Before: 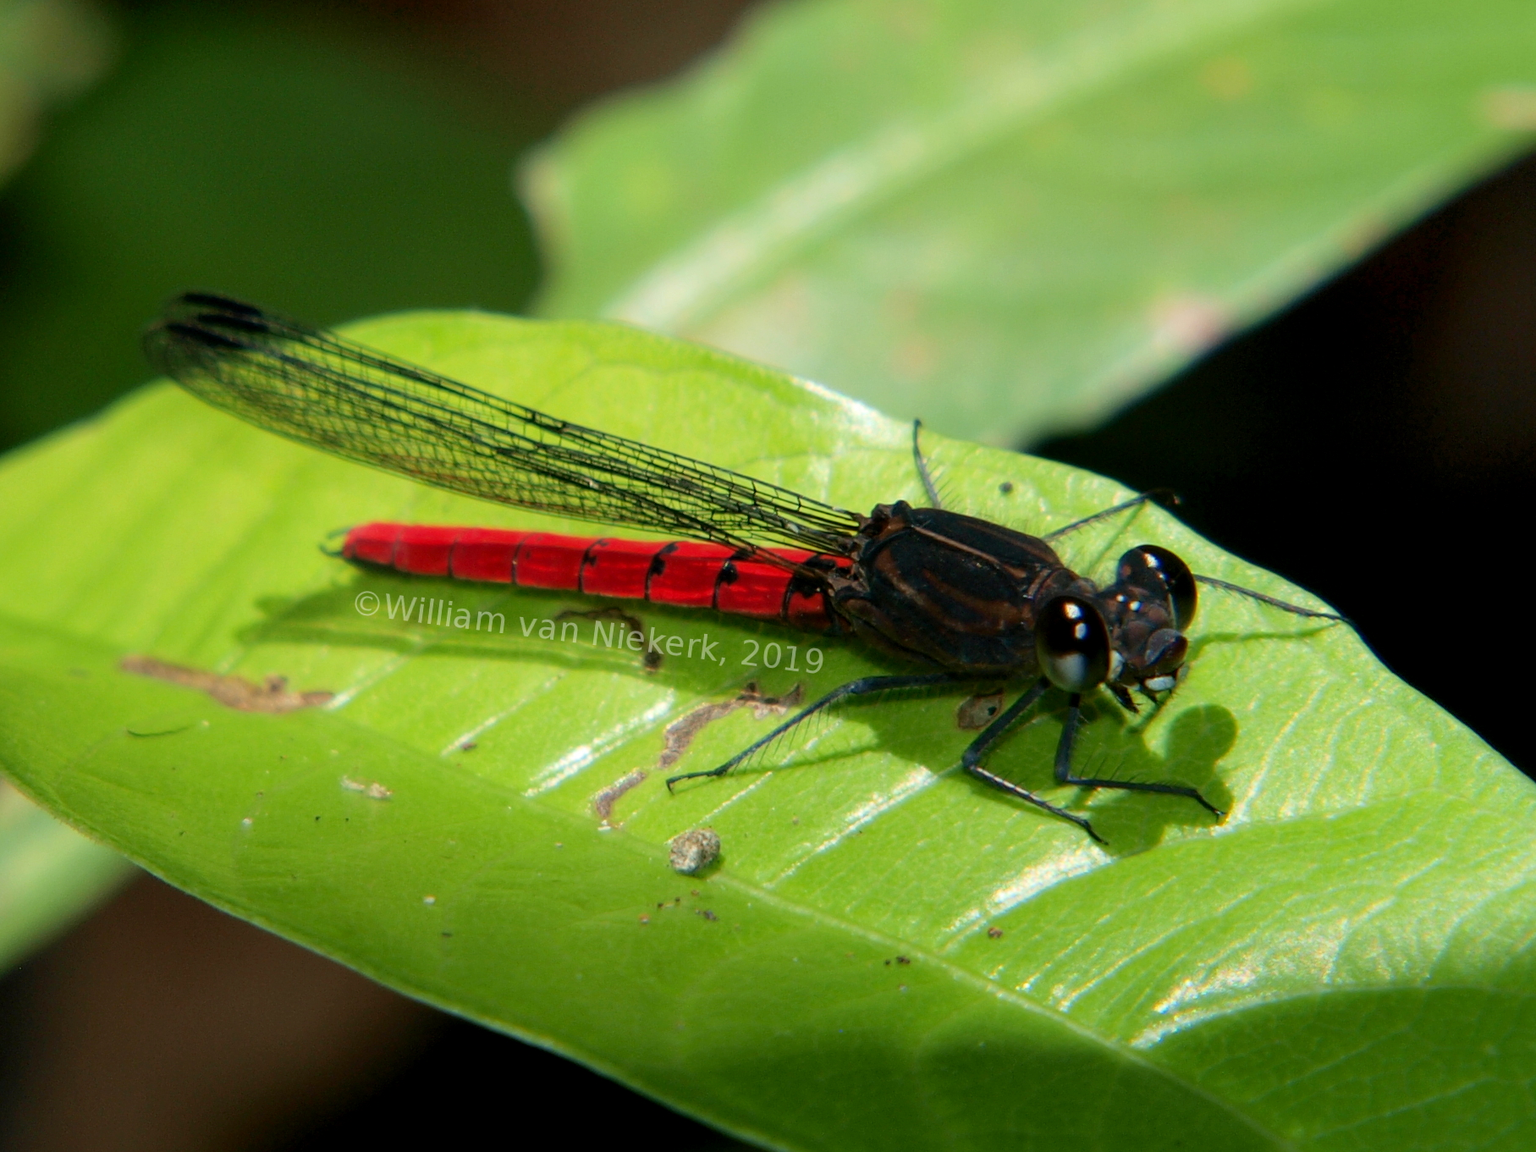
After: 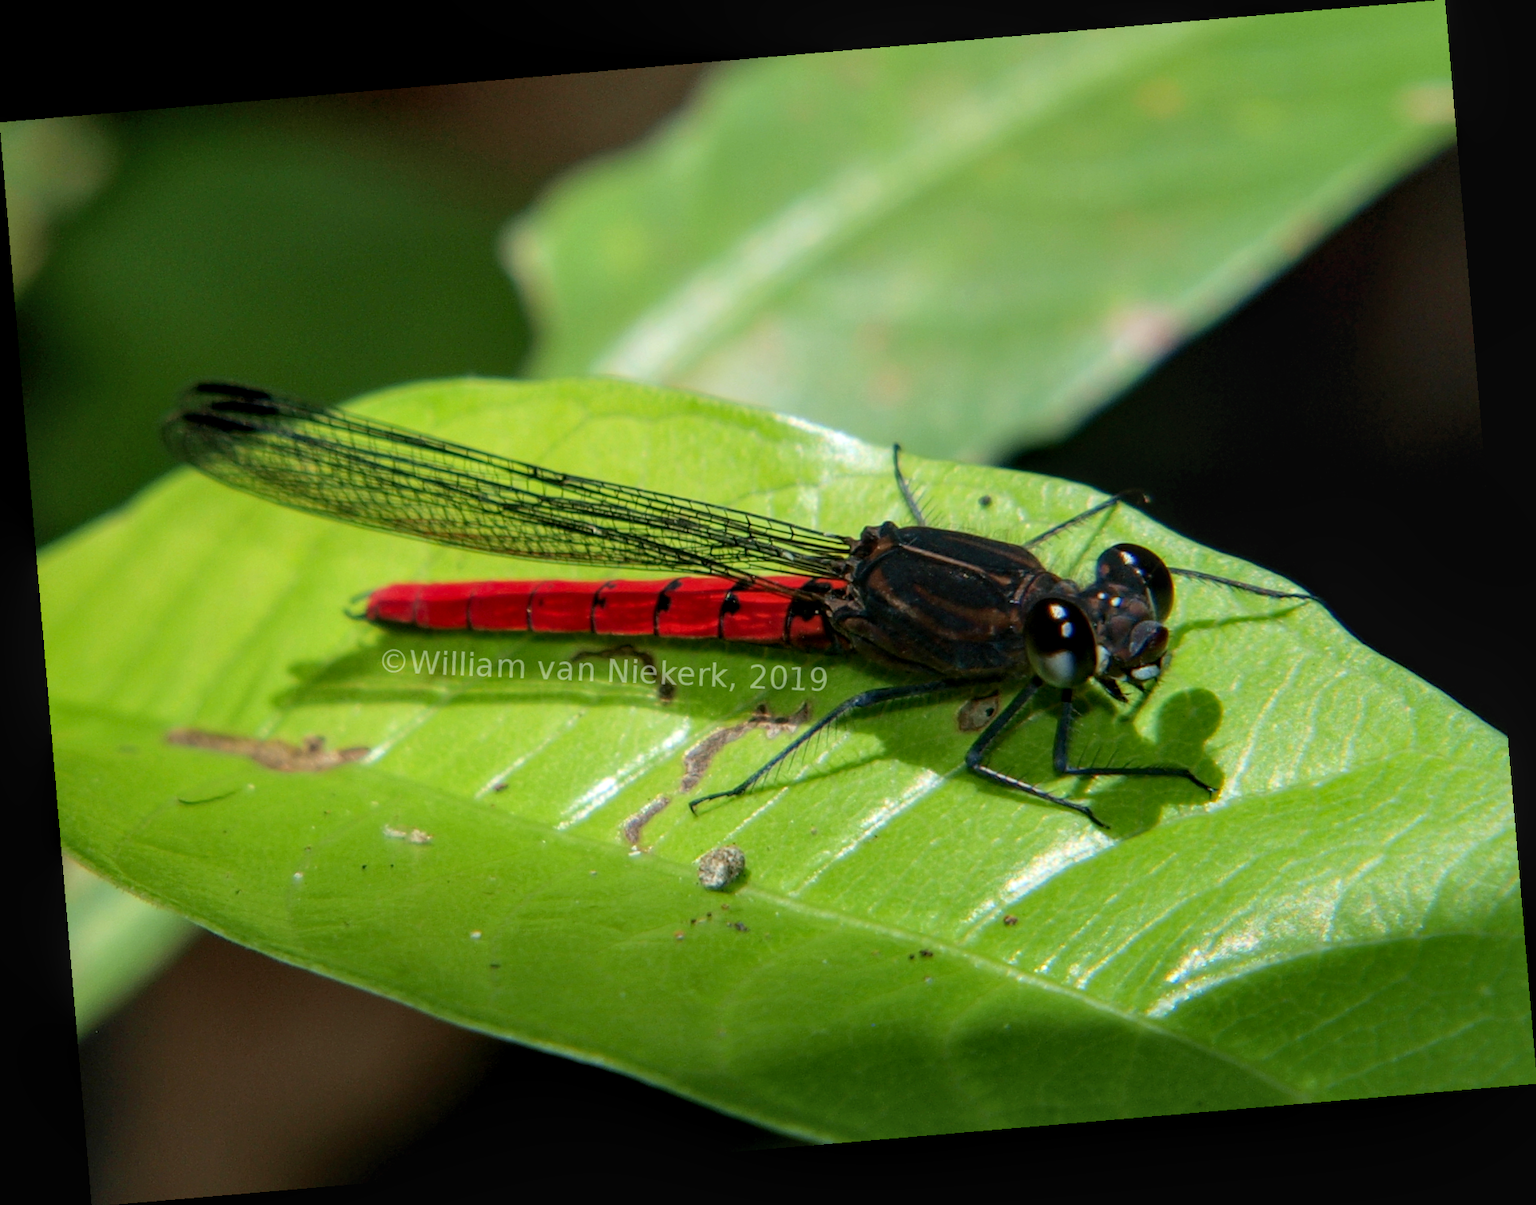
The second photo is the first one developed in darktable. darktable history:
rotate and perspective: rotation -4.86°, automatic cropping off
local contrast: on, module defaults
white balance: red 0.976, blue 1.04
